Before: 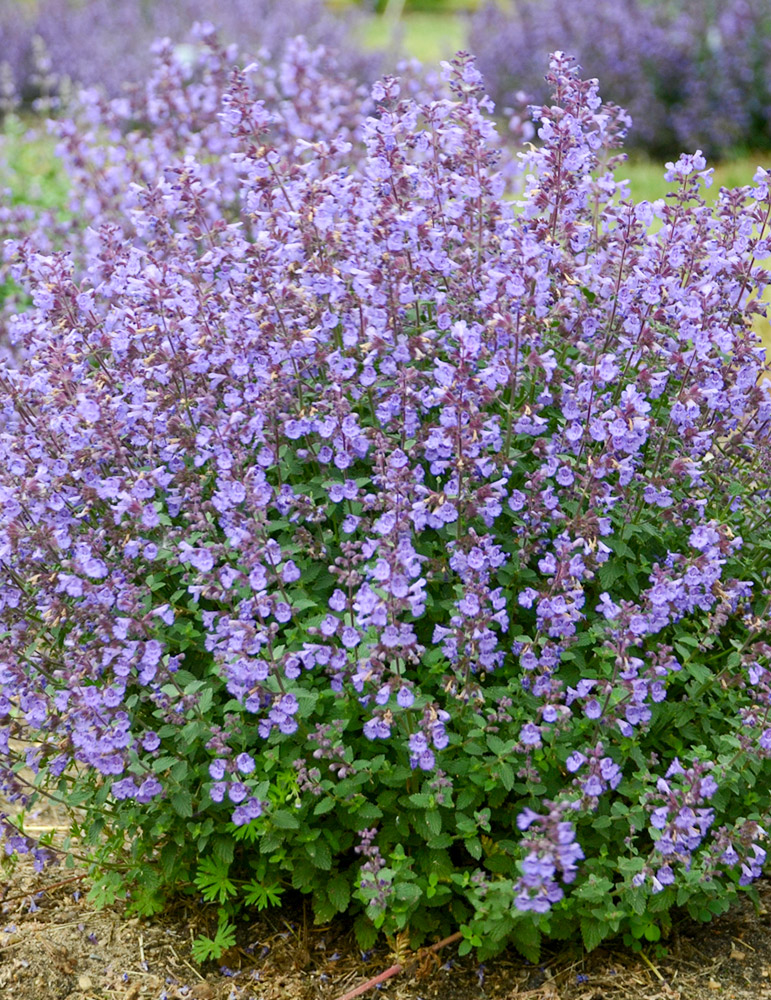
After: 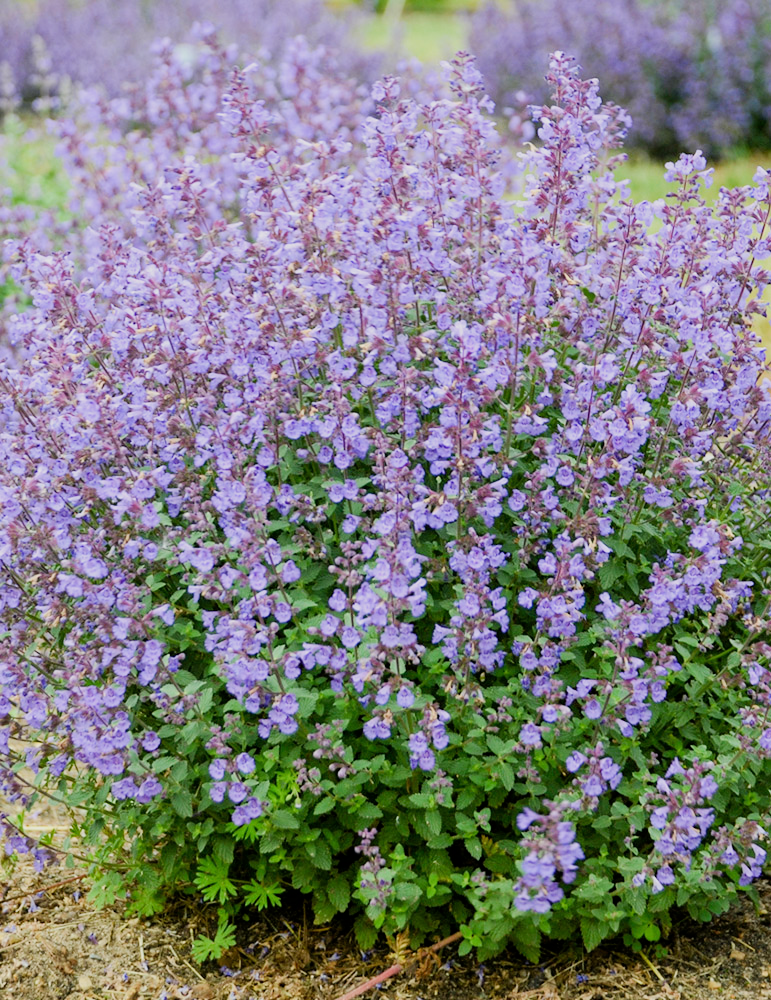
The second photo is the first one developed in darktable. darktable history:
exposure: exposure 0.481 EV, compensate exposure bias true, compensate highlight preservation false
filmic rgb: black relative exposure -7.65 EV, white relative exposure 4.56 EV, hardness 3.61, iterations of high-quality reconstruction 0
